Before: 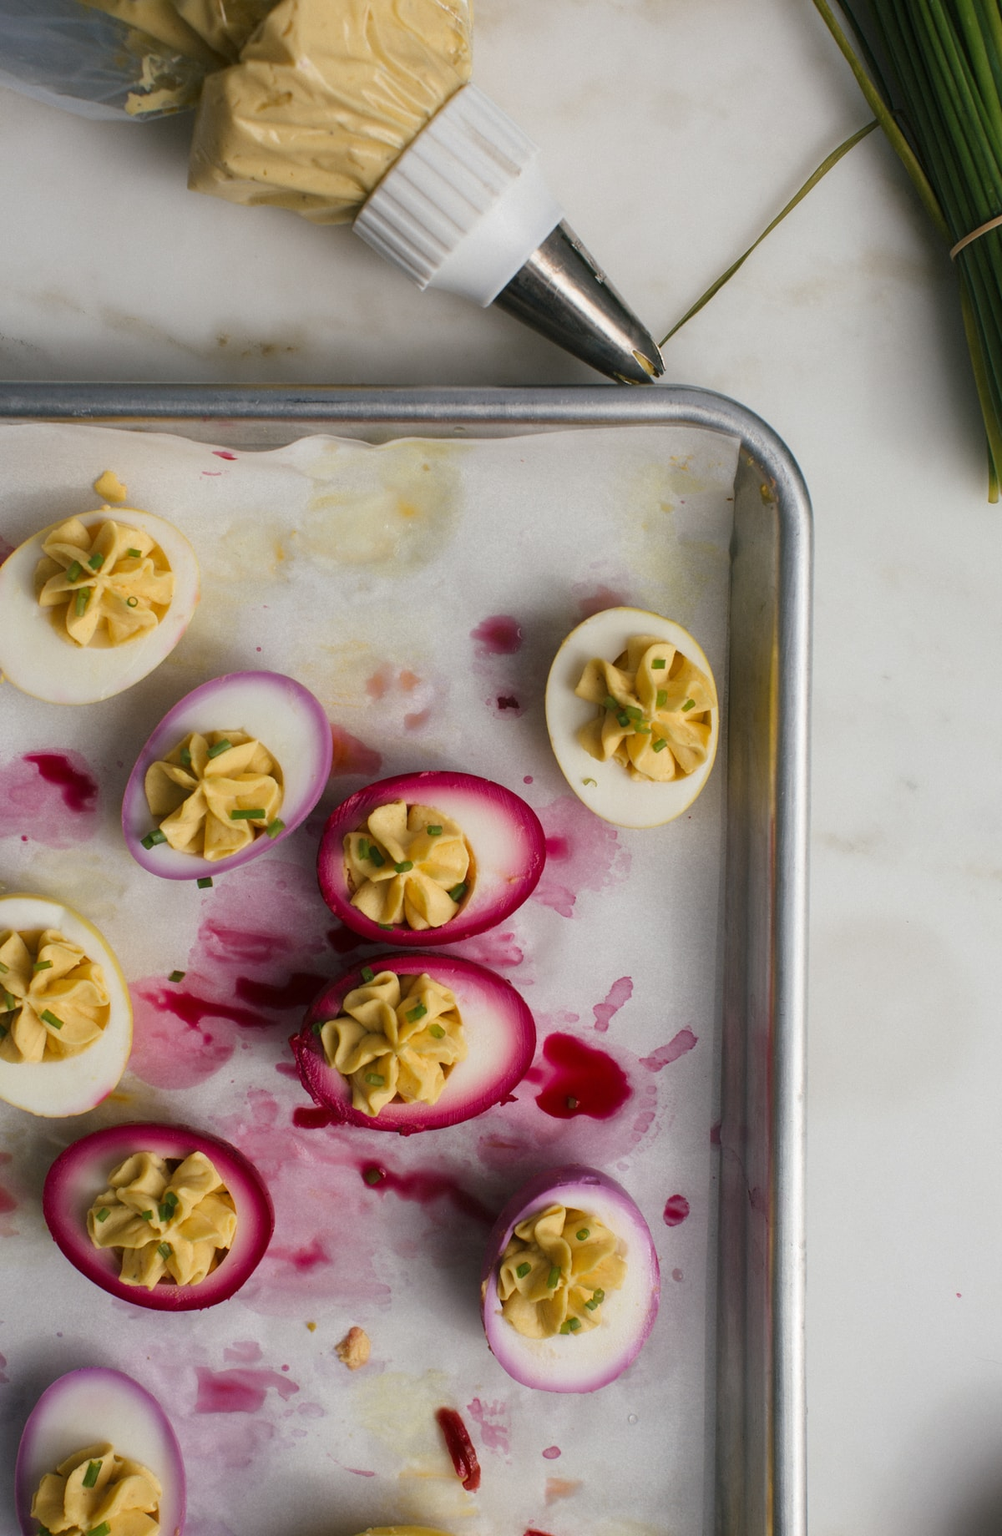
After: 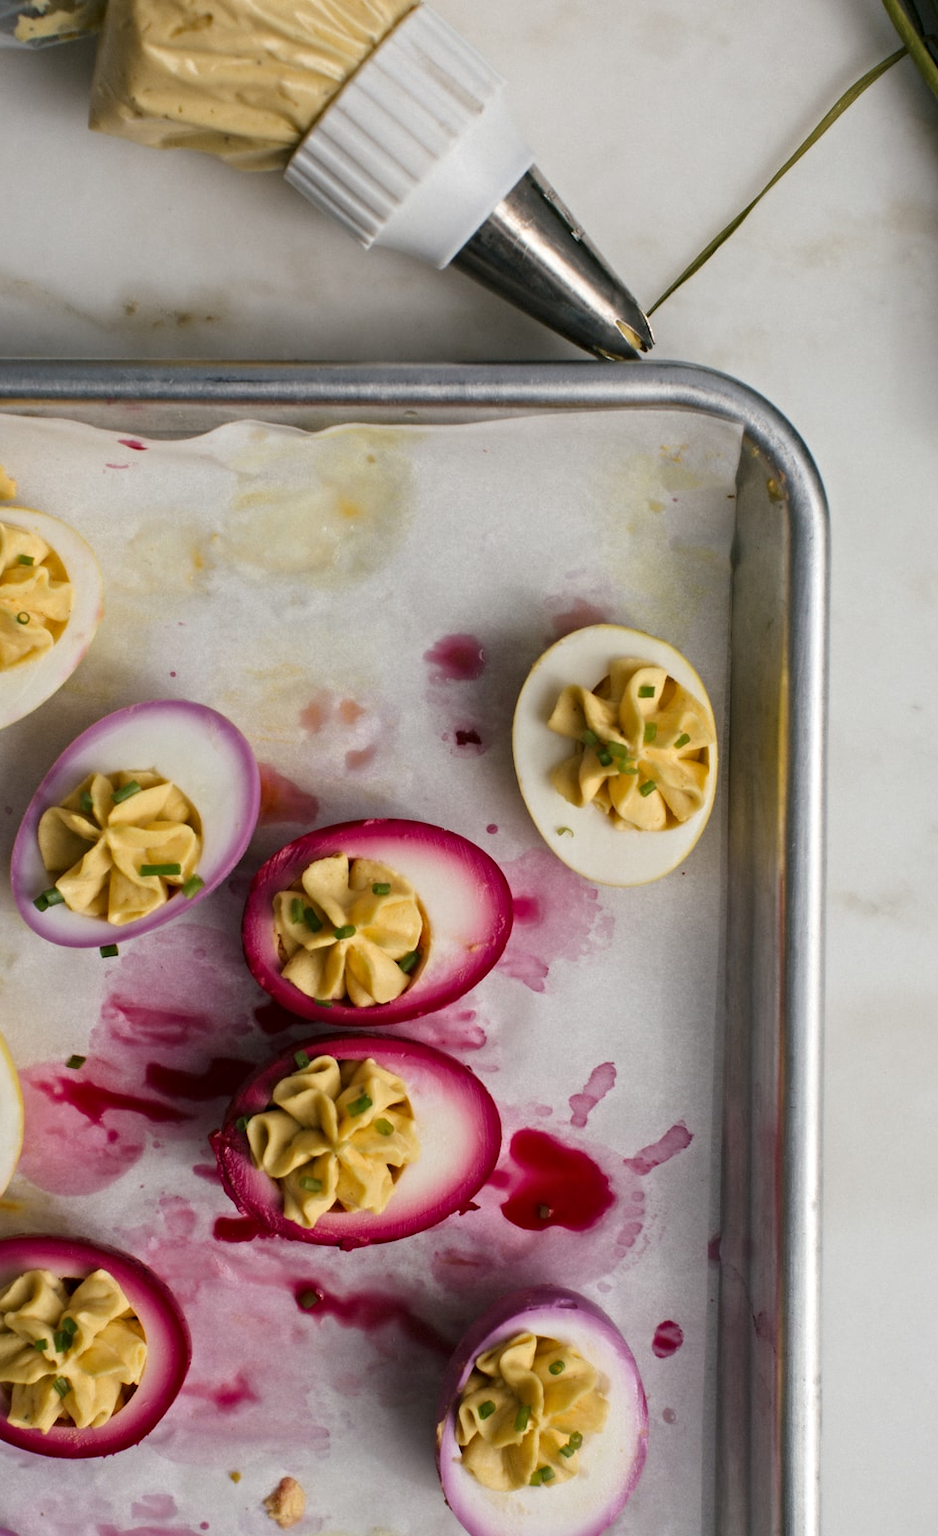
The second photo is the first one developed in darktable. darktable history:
crop: left 11.263%, top 5.272%, right 9.583%, bottom 10.317%
contrast equalizer: y [[0.5, 0.5, 0.501, 0.63, 0.504, 0.5], [0.5 ×6], [0.5 ×6], [0 ×6], [0 ×6]]
